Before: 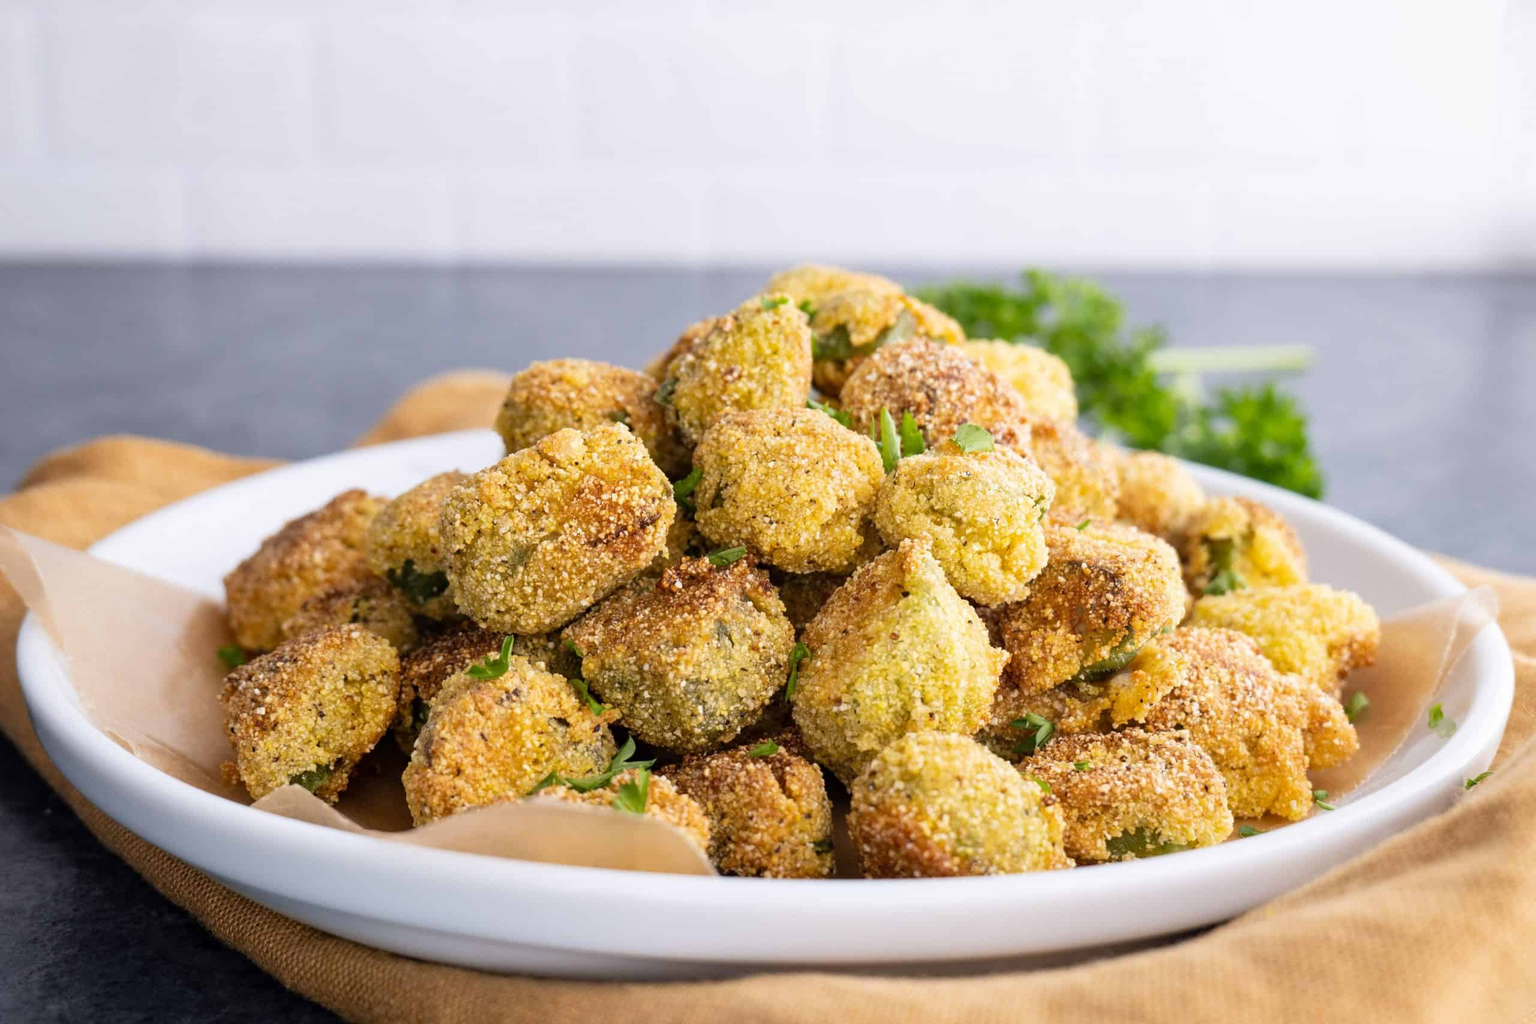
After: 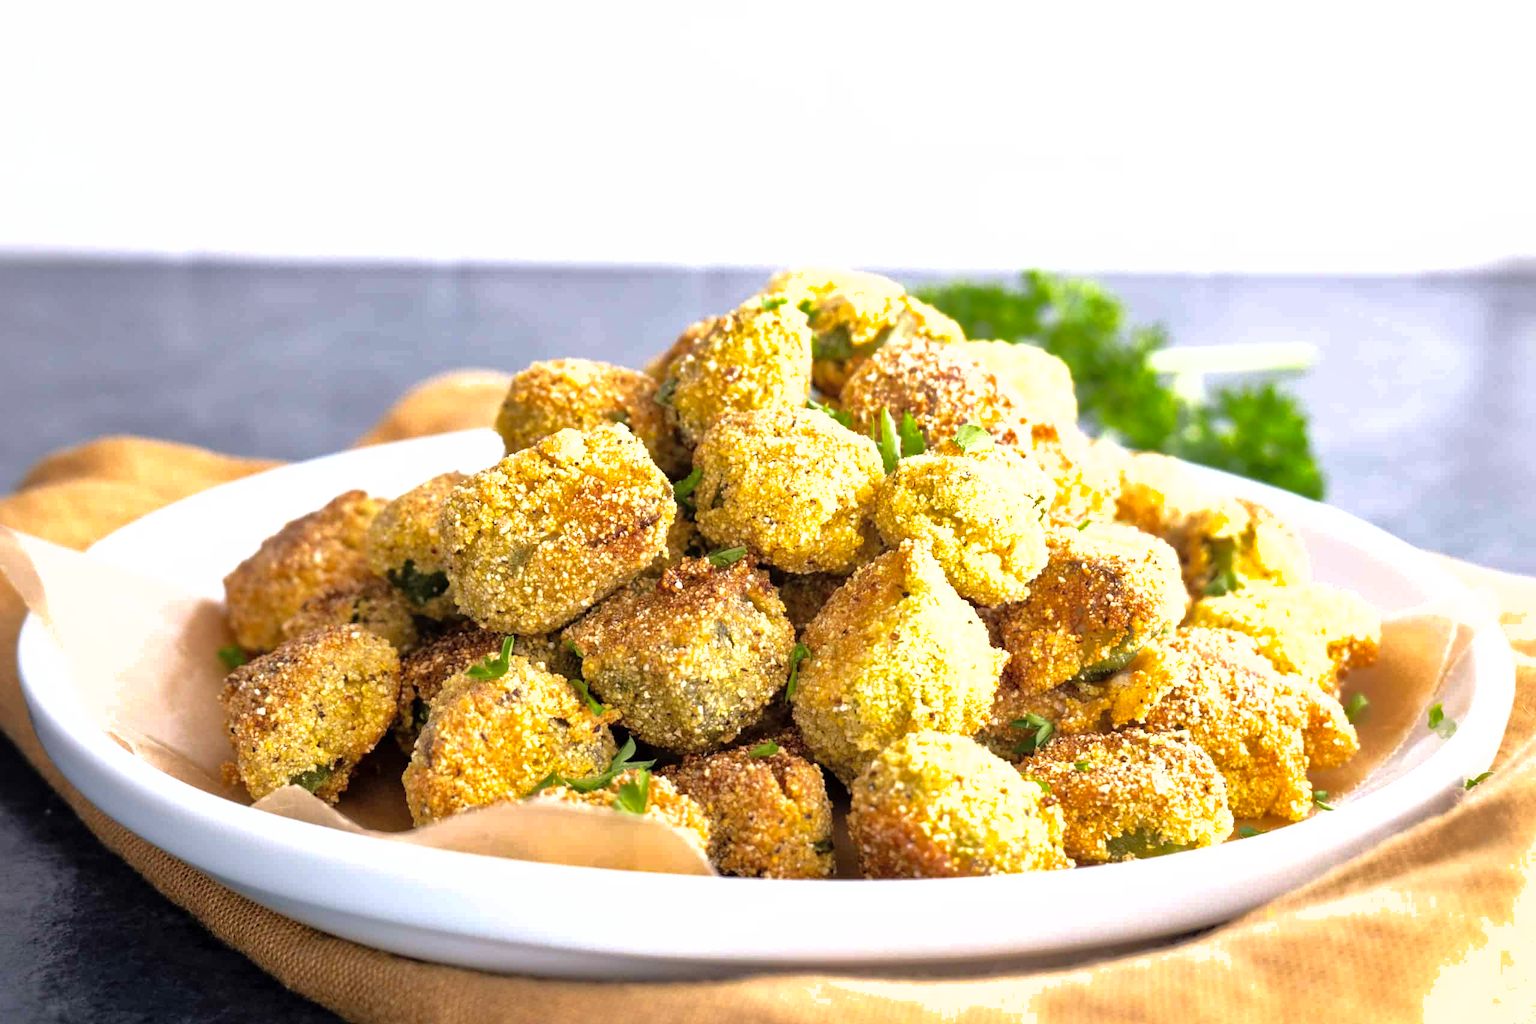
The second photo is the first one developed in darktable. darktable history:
shadows and highlights: on, module defaults
tone equalizer: -8 EV -0.751 EV, -7 EV -0.686 EV, -6 EV -0.592 EV, -5 EV -0.41 EV, -3 EV 0.382 EV, -2 EV 0.6 EV, -1 EV 0.688 EV, +0 EV 0.774 EV
